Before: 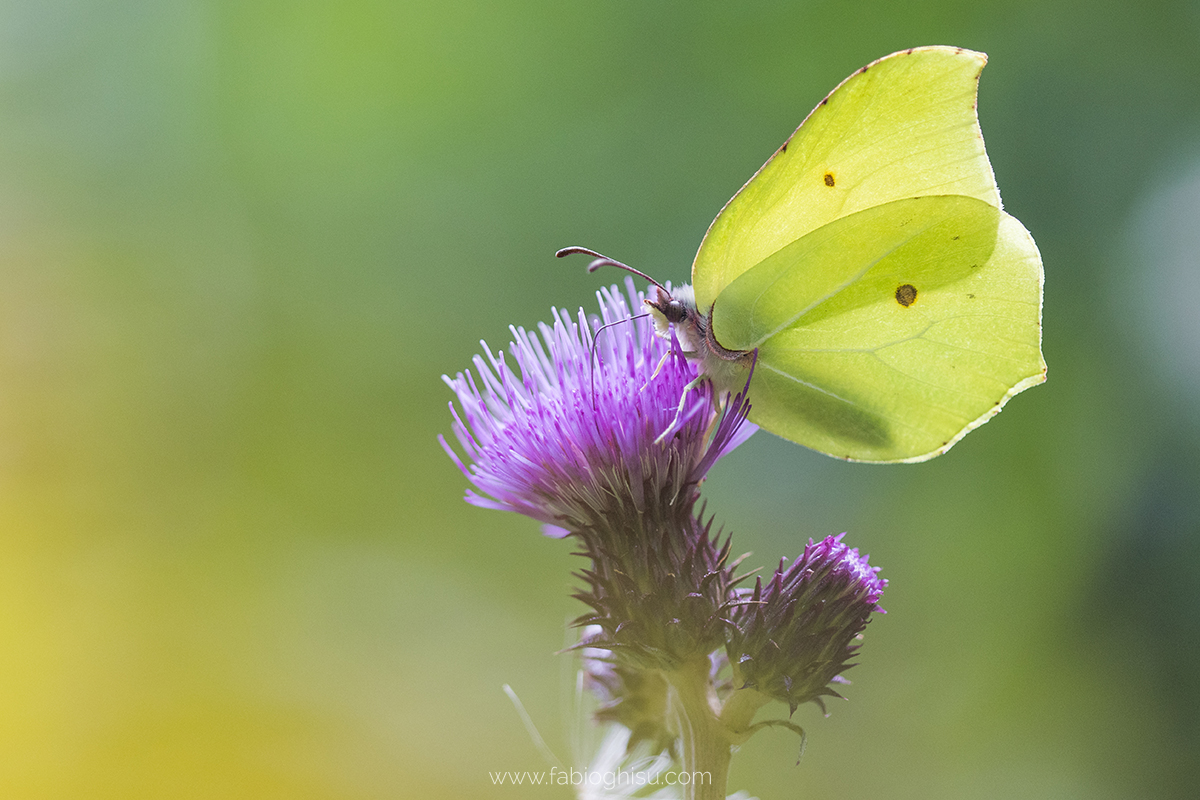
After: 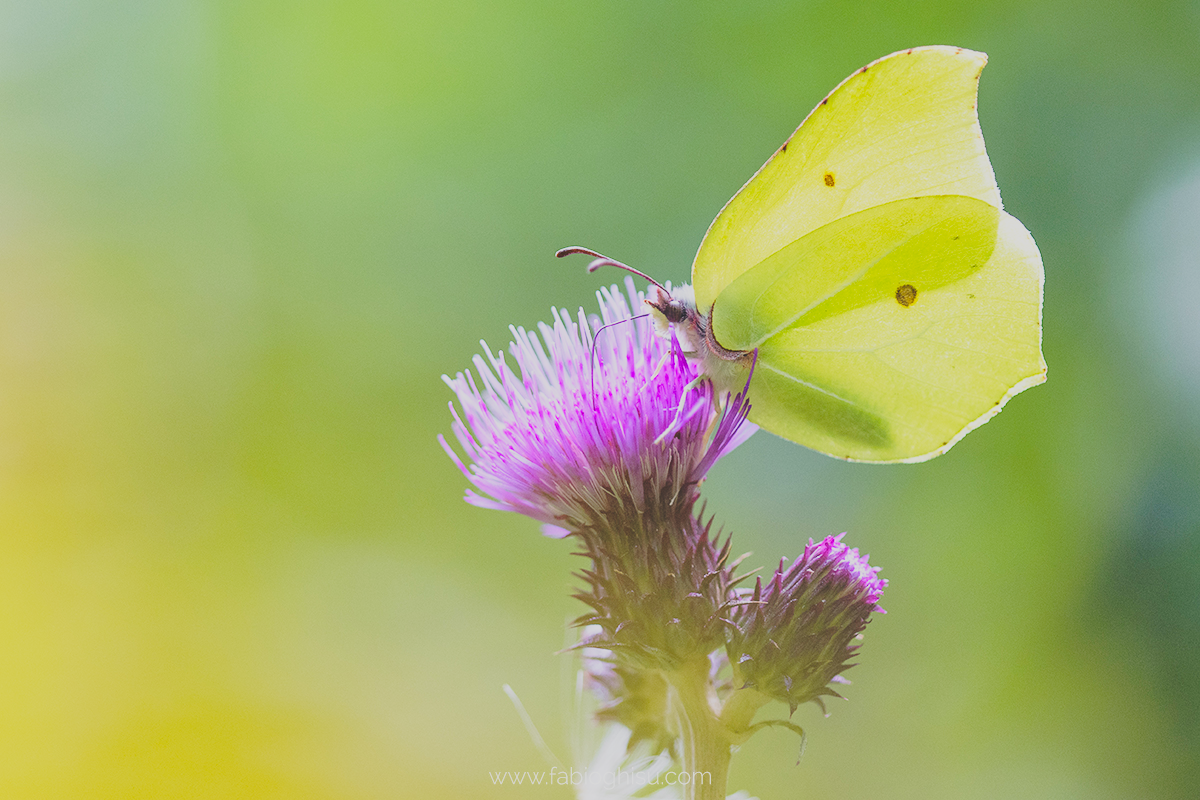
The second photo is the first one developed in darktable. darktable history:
base curve: curves: ch0 [(0, 0) (0.036, 0.037) (0.121, 0.228) (0.46, 0.76) (0.859, 0.983) (1, 1)], preserve colors none
contrast brightness saturation: contrast -0.272
